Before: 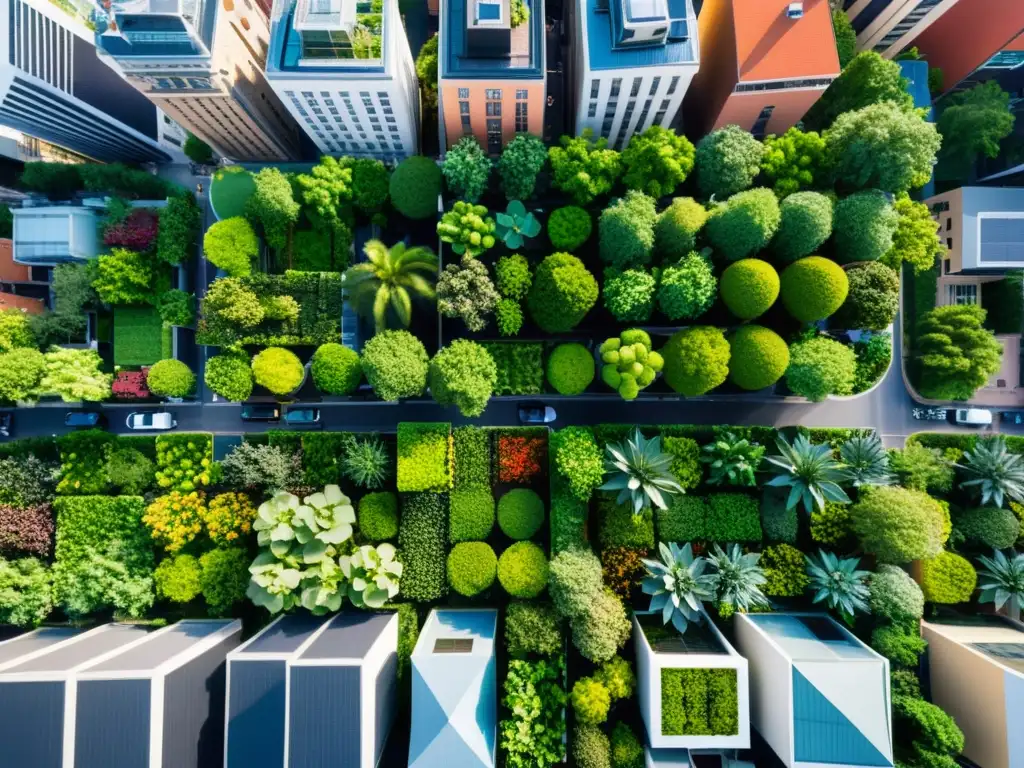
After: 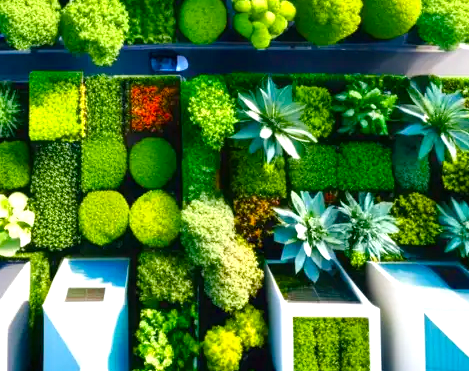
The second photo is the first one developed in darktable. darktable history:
crop: left 35.976%, top 45.819%, right 18.162%, bottom 5.807%
color balance rgb: perceptual saturation grading › global saturation 35%, perceptual saturation grading › highlights -30%, perceptual saturation grading › shadows 35%, perceptual brilliance grading › global brilliance 3%, perceptual brilliance grading › highlights -3%, perceptual brilliance grading › shadows 3%
contrast equalizer: y [[0.5, 0.5, 0.472, 0.5, 0.5, 0.5], [0.5 ×6], [0.5 ×6], [0 ×6], [0 ×6]]
exposure: black level correction 0, exposure 0.7 EV, compensate exposure bias true, compensate highlight preservation false
